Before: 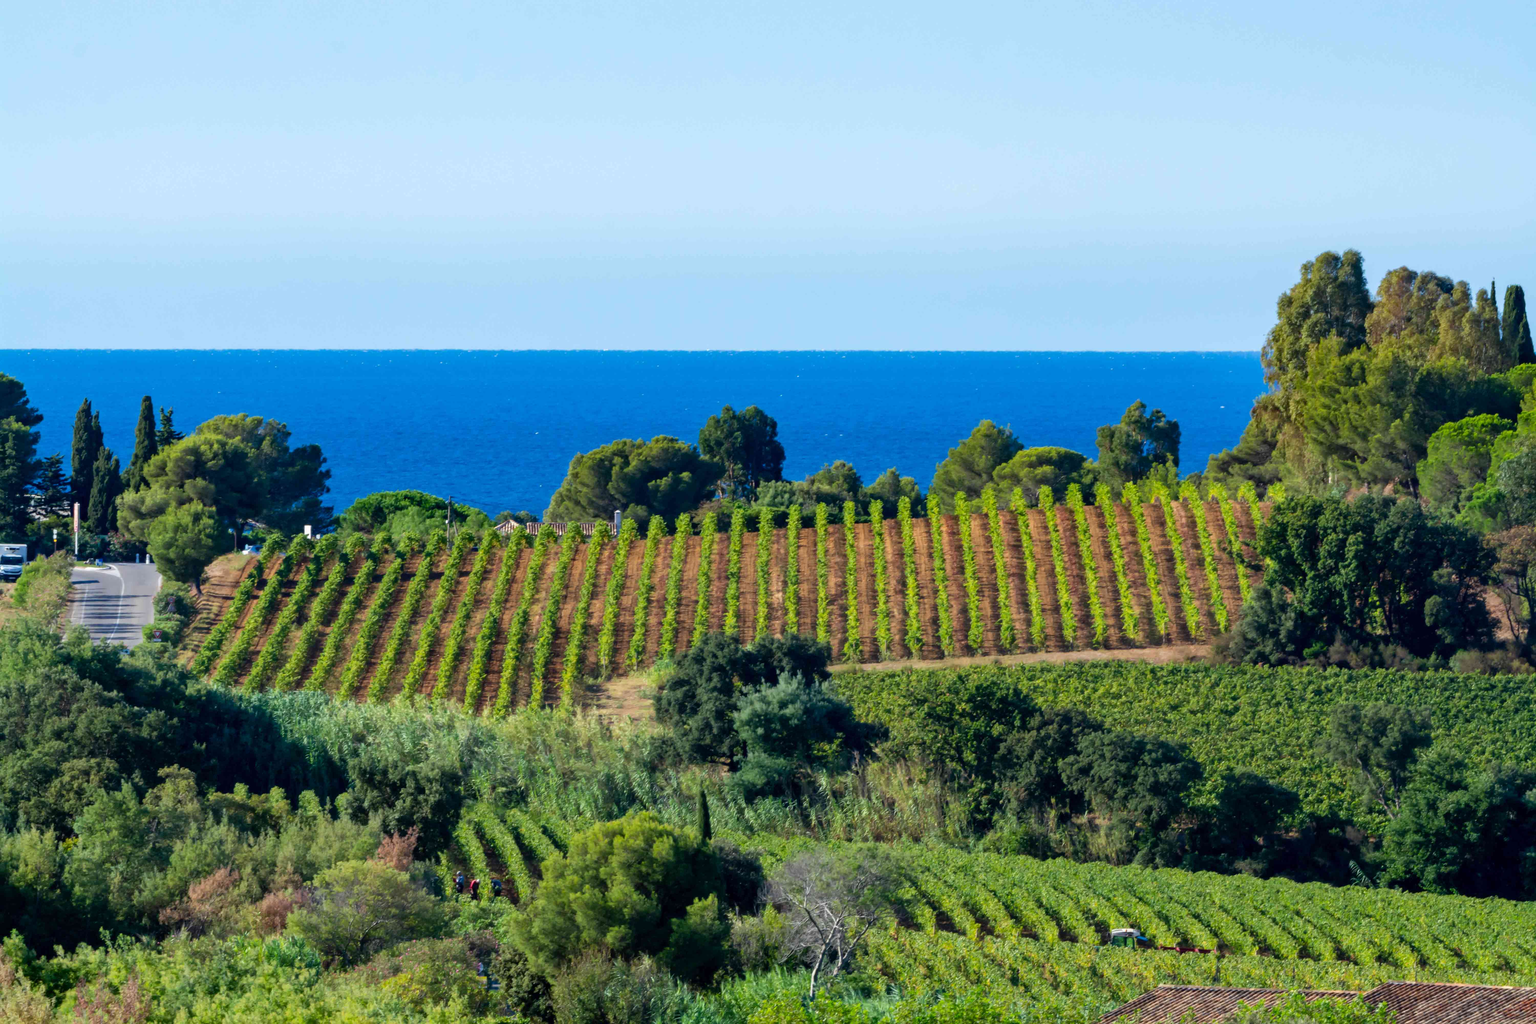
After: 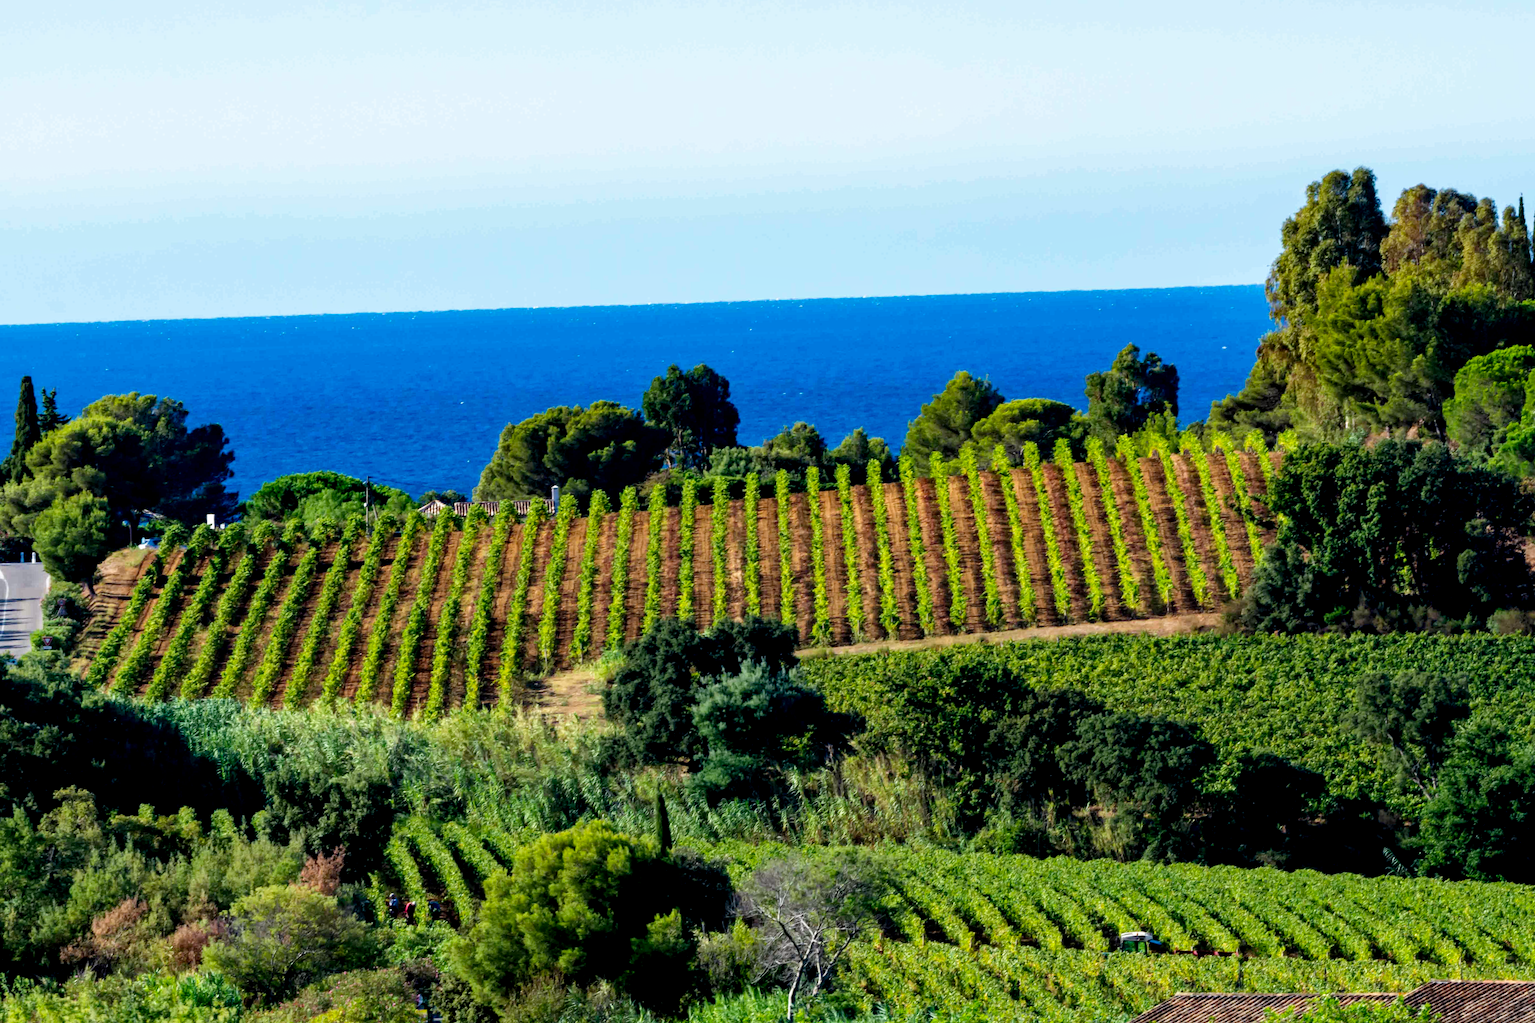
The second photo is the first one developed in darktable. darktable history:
local contrast: highlights 100%, shadows 100%, detail 120%, midtone range 0.2
filmic rgb: black relative exposure -8.7 EV, white relative exposure 2.7 EV, threshold 3 EV, target black luminance 0%, hardness 6.25, latitude 75%, contrast 1.325, highlights saturation mix -5%, preserve chrominance no, color science v5 (2021), iterations of high-quality reconstruction 0, enable highlight reconstruction true
crop and rotate: angle 1.96°, left 5.673%, top 5.673%
haze removal: compatibility mode true, adaptive false
